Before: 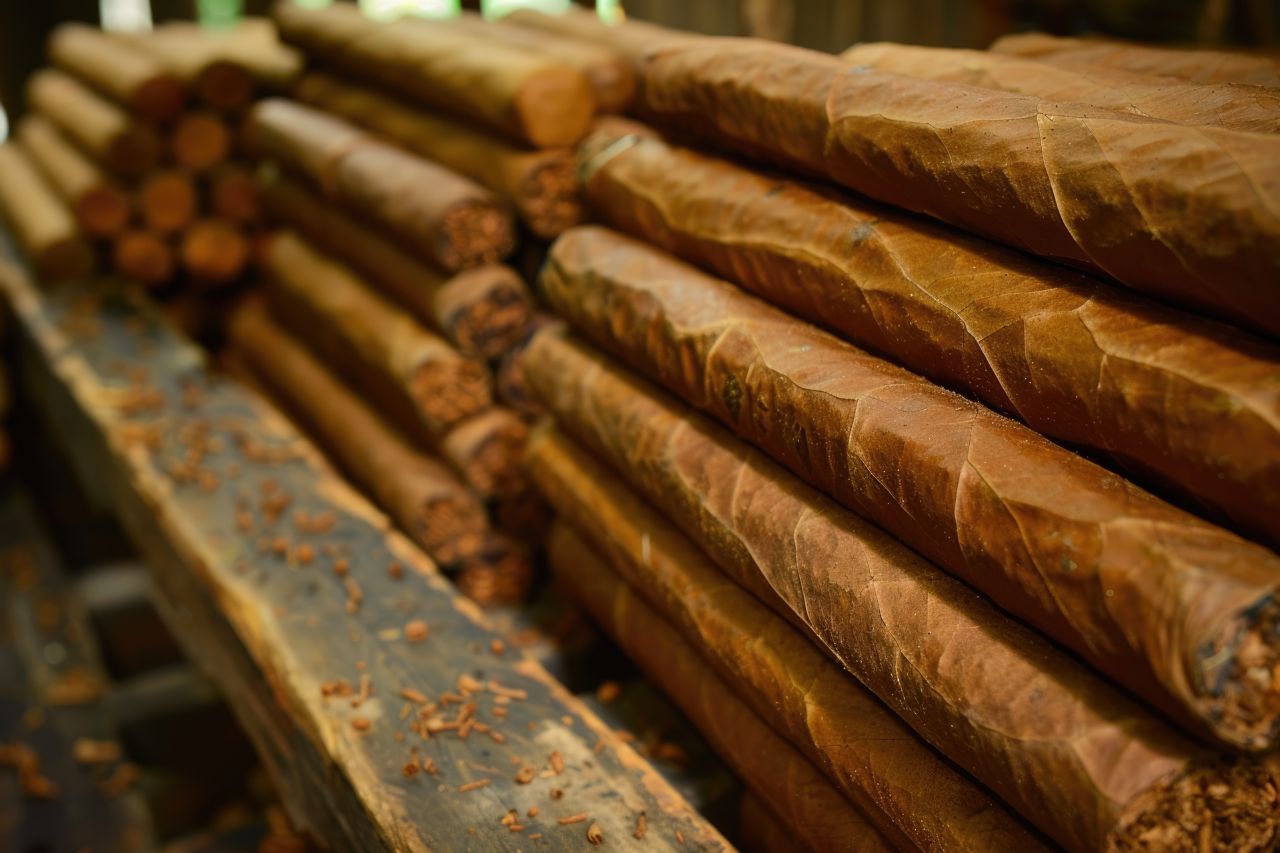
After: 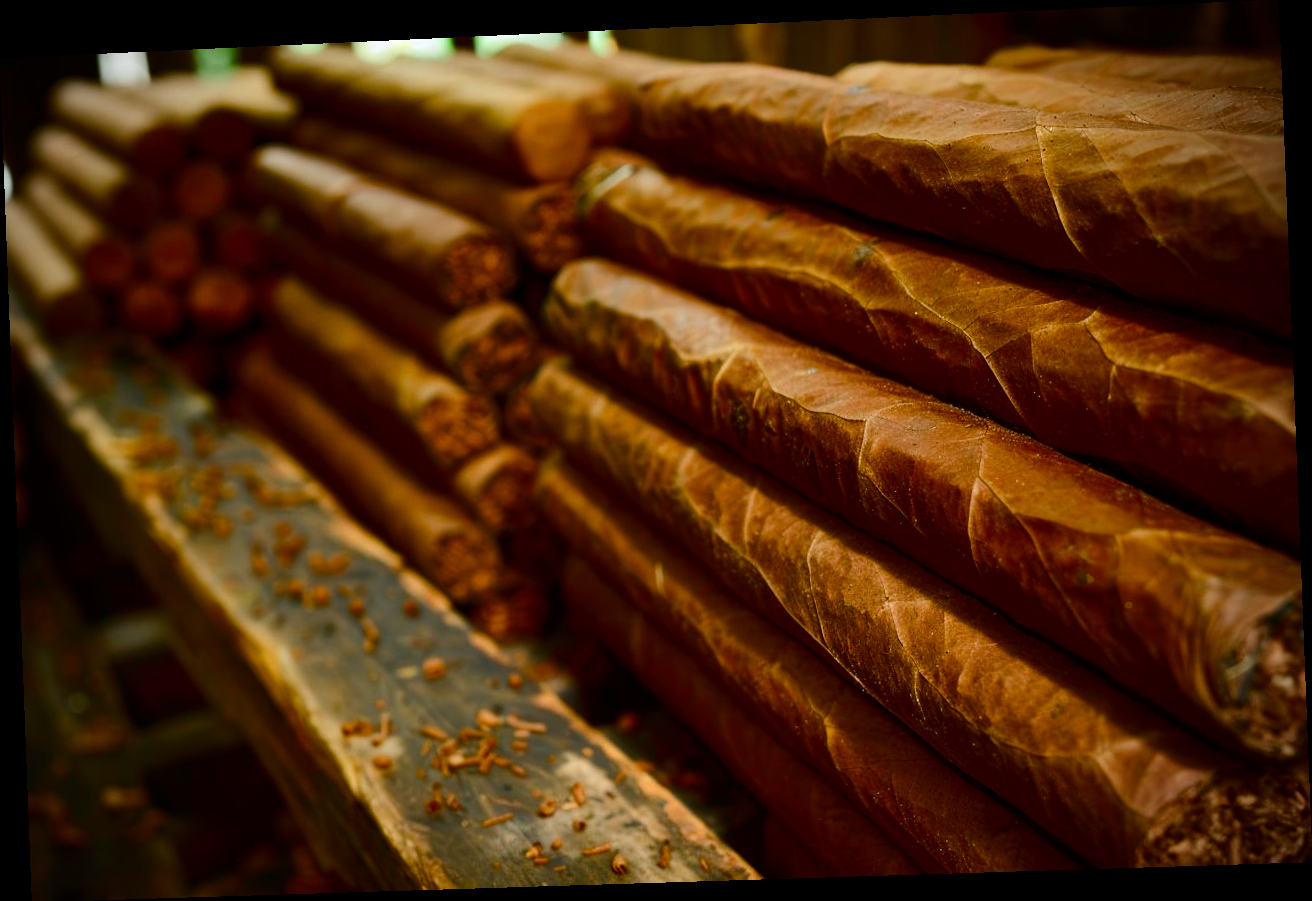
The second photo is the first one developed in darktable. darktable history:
rotate and perspective: rotation -2.22°, lens shift (horizontal) -0.022, automatic cropping off
contrast brightness saturation: contrast 0.2, brightness -0.11, saturation 0.1
color correction: highlights a* -0.772, highlights b* -8.92
color balance rgb: perceptual saturation grading › global saturation 20%, perceptual saturation grading › highlights -25%, perceptual saturation grading › shadows 50%
vignetting: fall-off radius 45%, brightness -0.33
